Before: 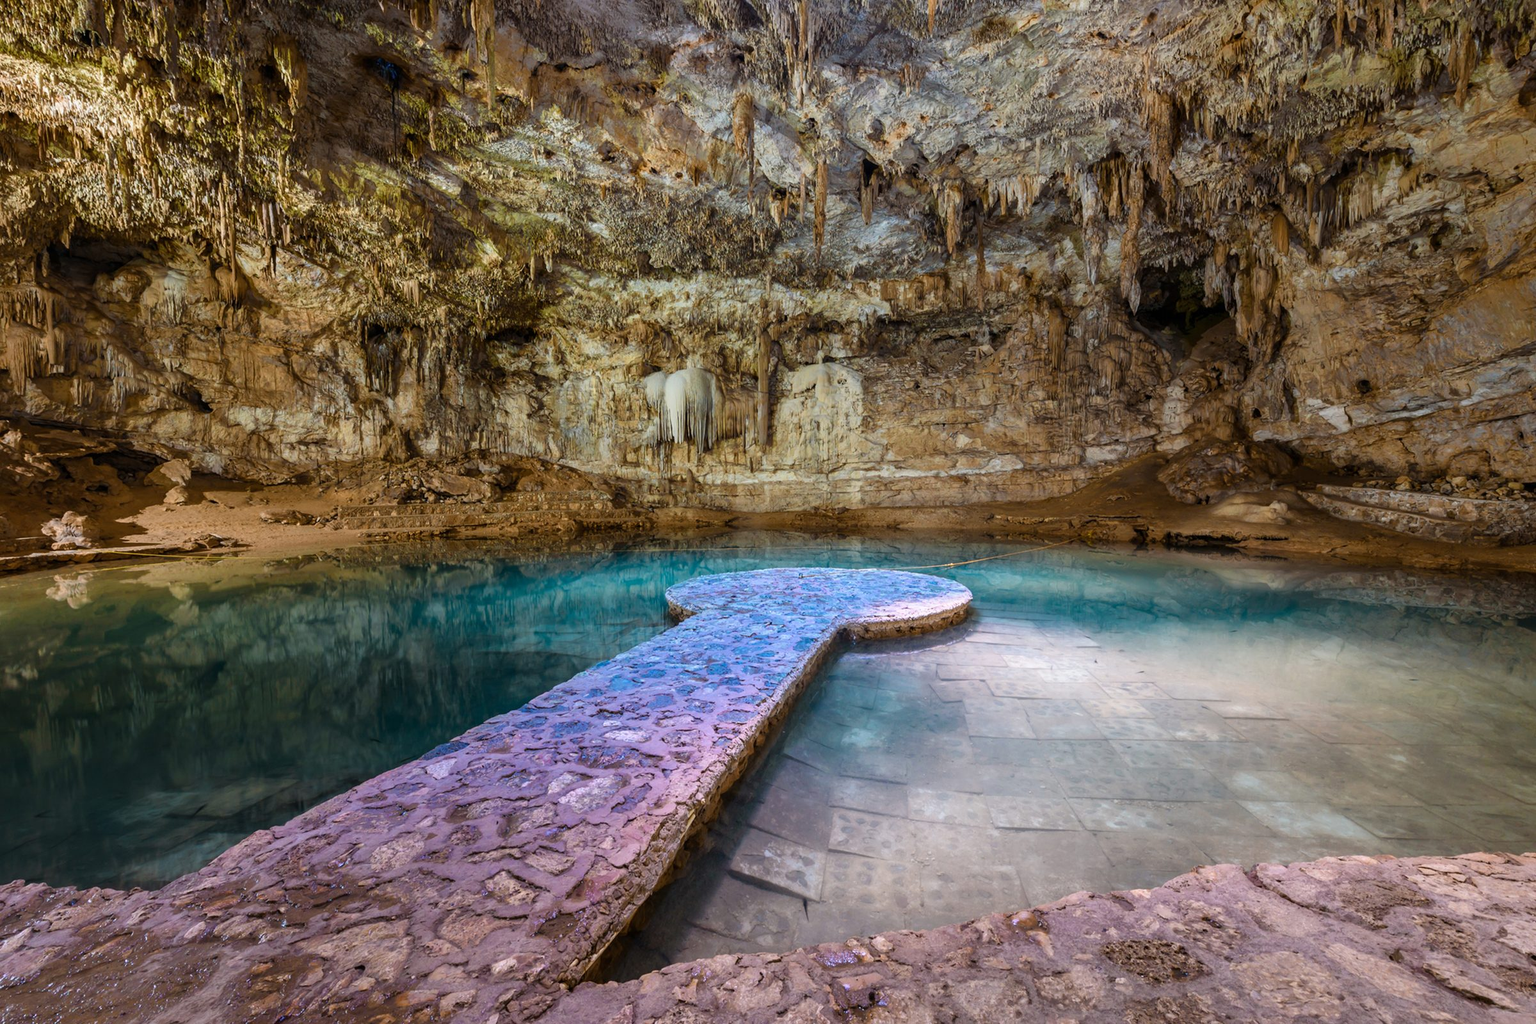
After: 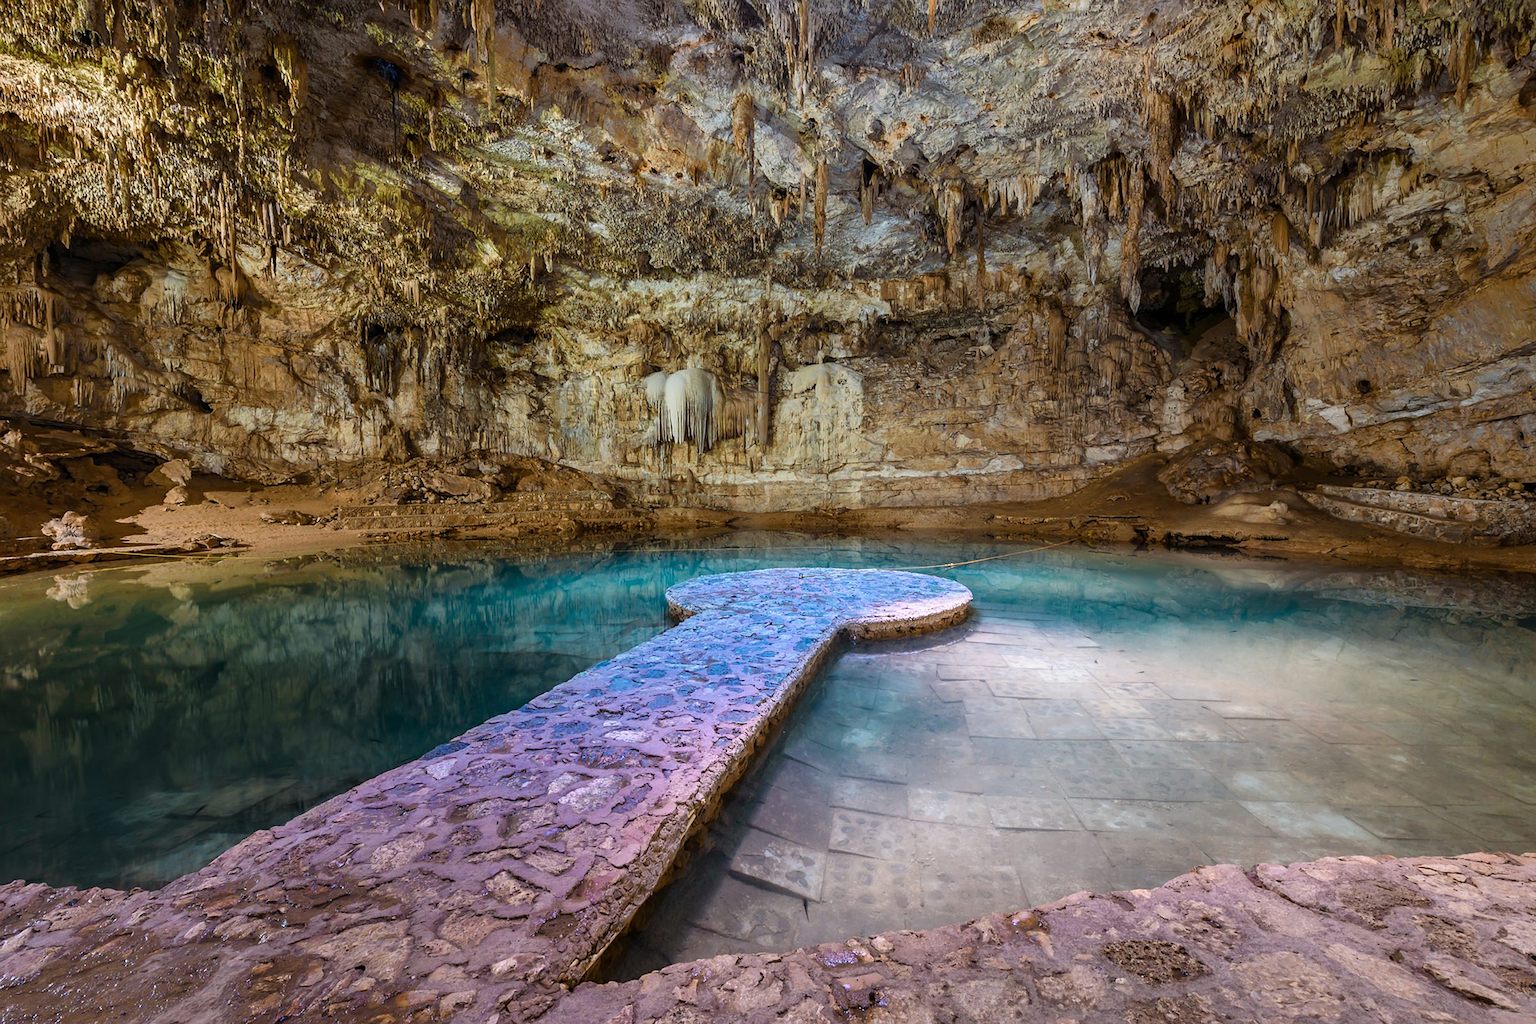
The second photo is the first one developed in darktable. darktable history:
sharpen: radius 0.986
